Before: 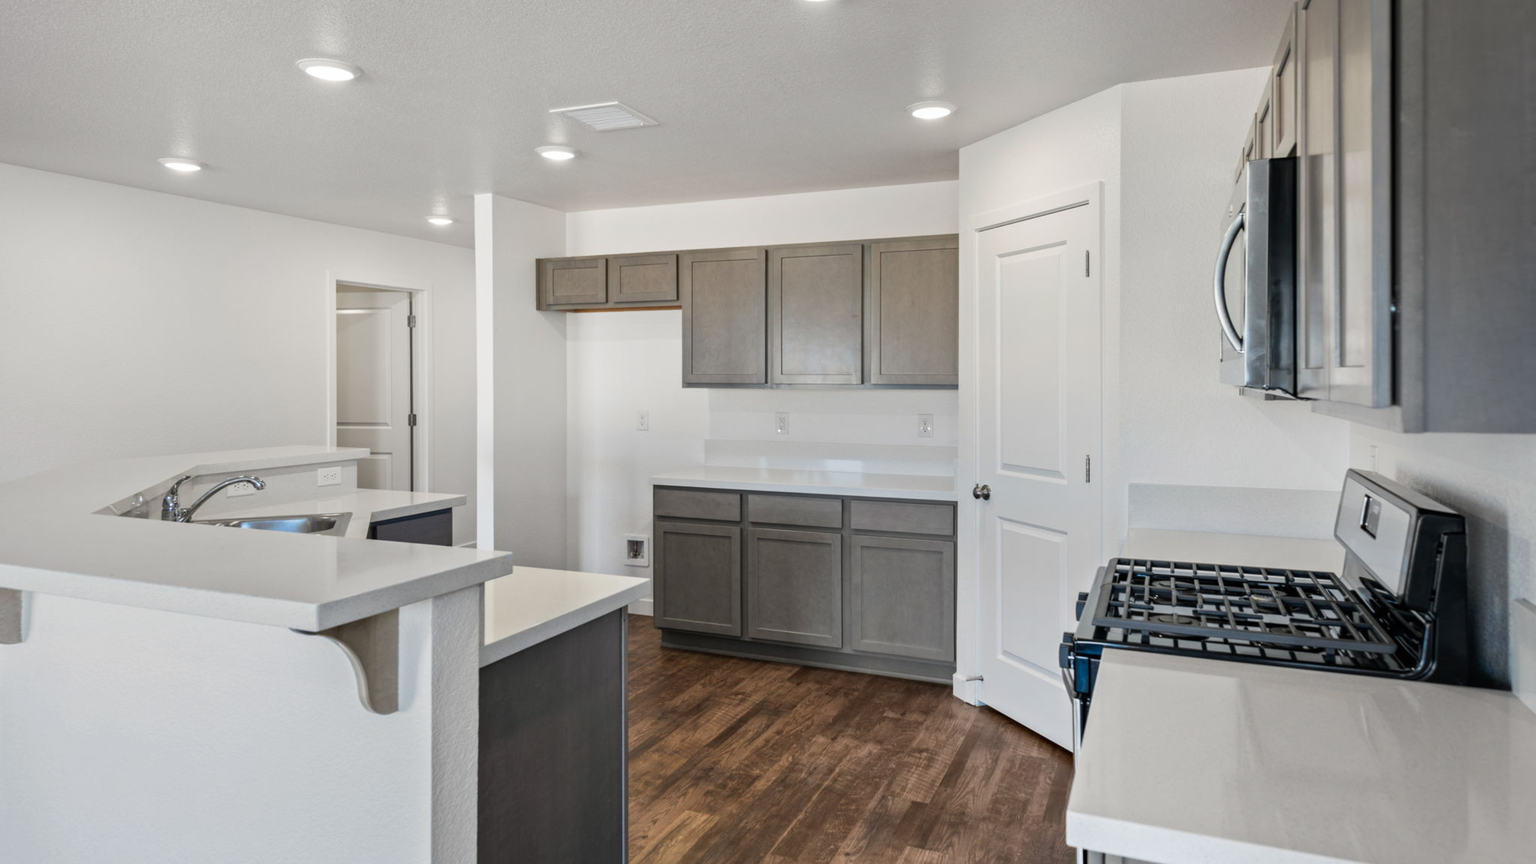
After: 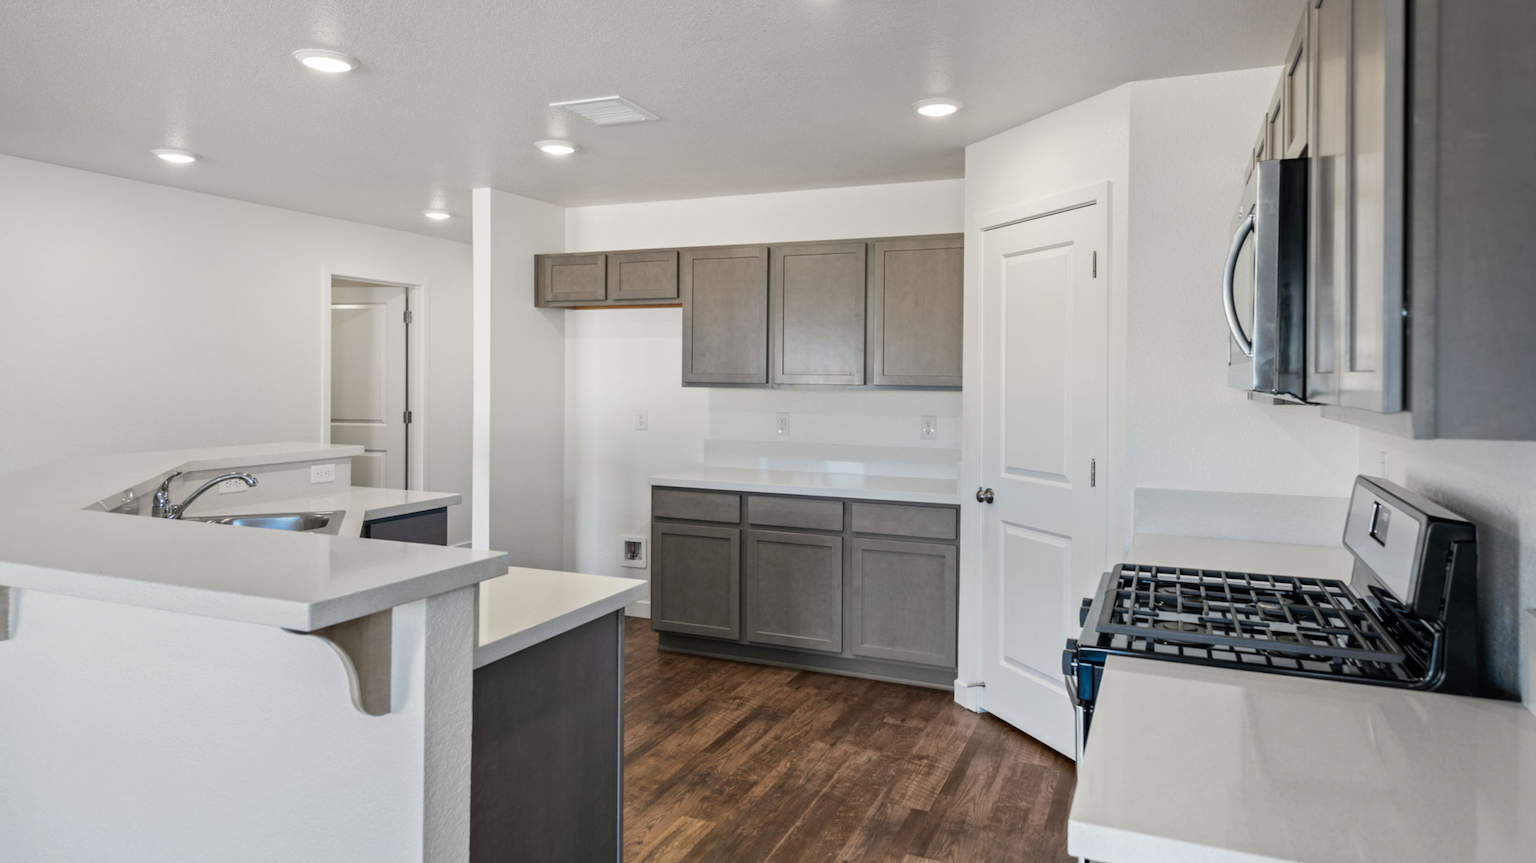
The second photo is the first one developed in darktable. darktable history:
crop and rotate: angle -0.503°
